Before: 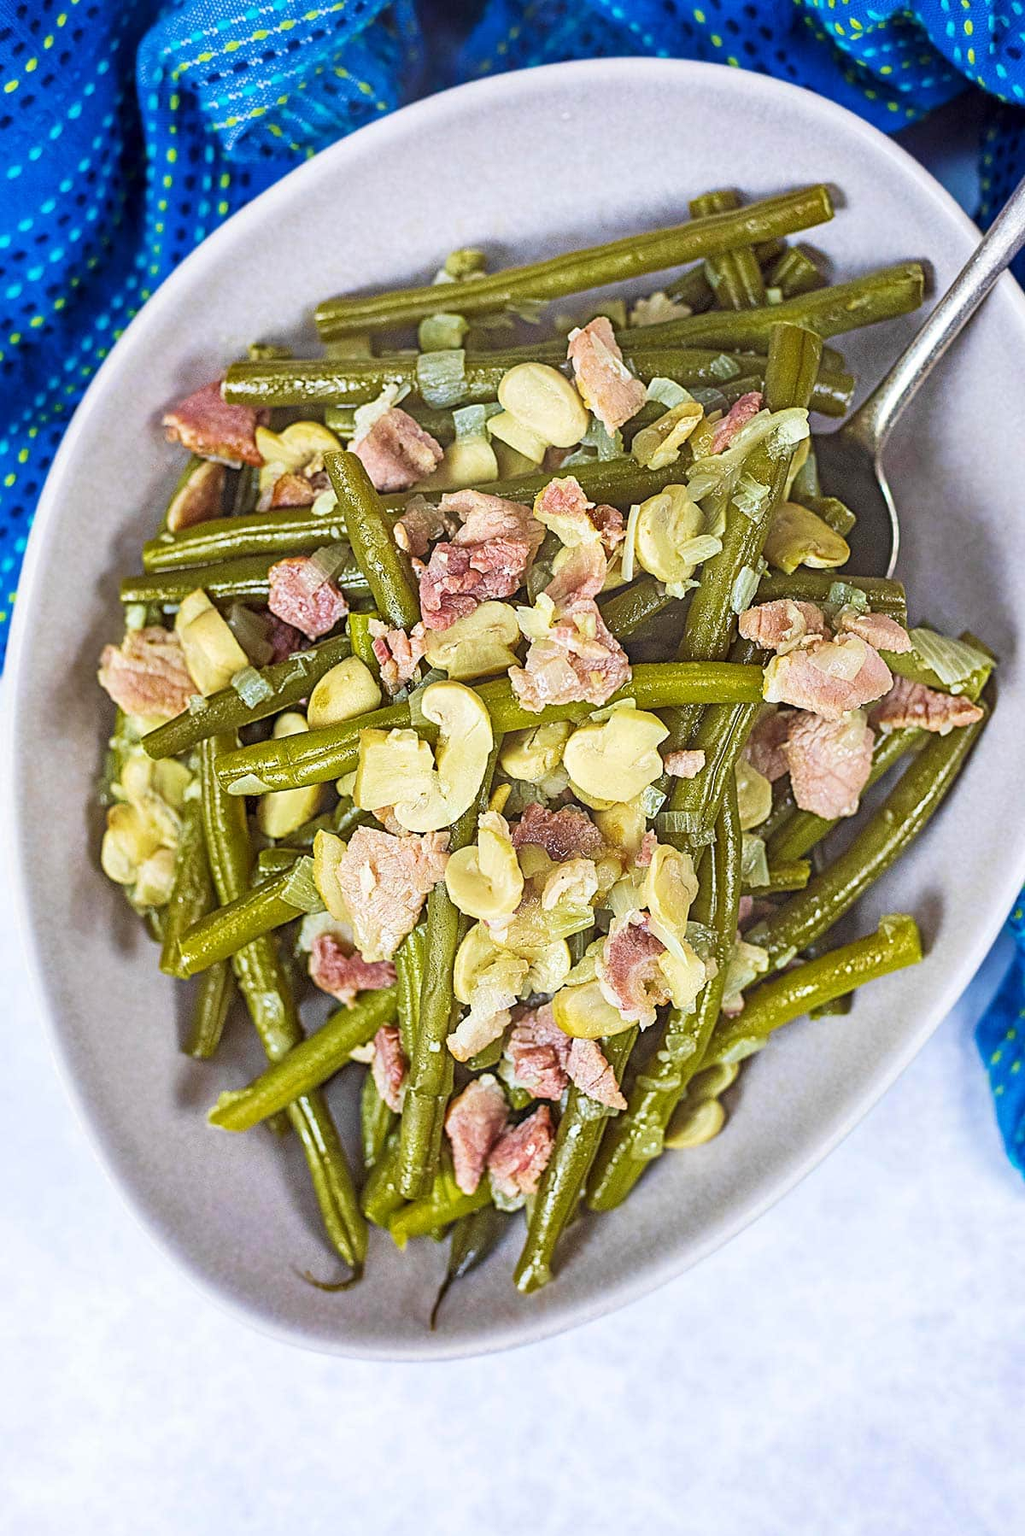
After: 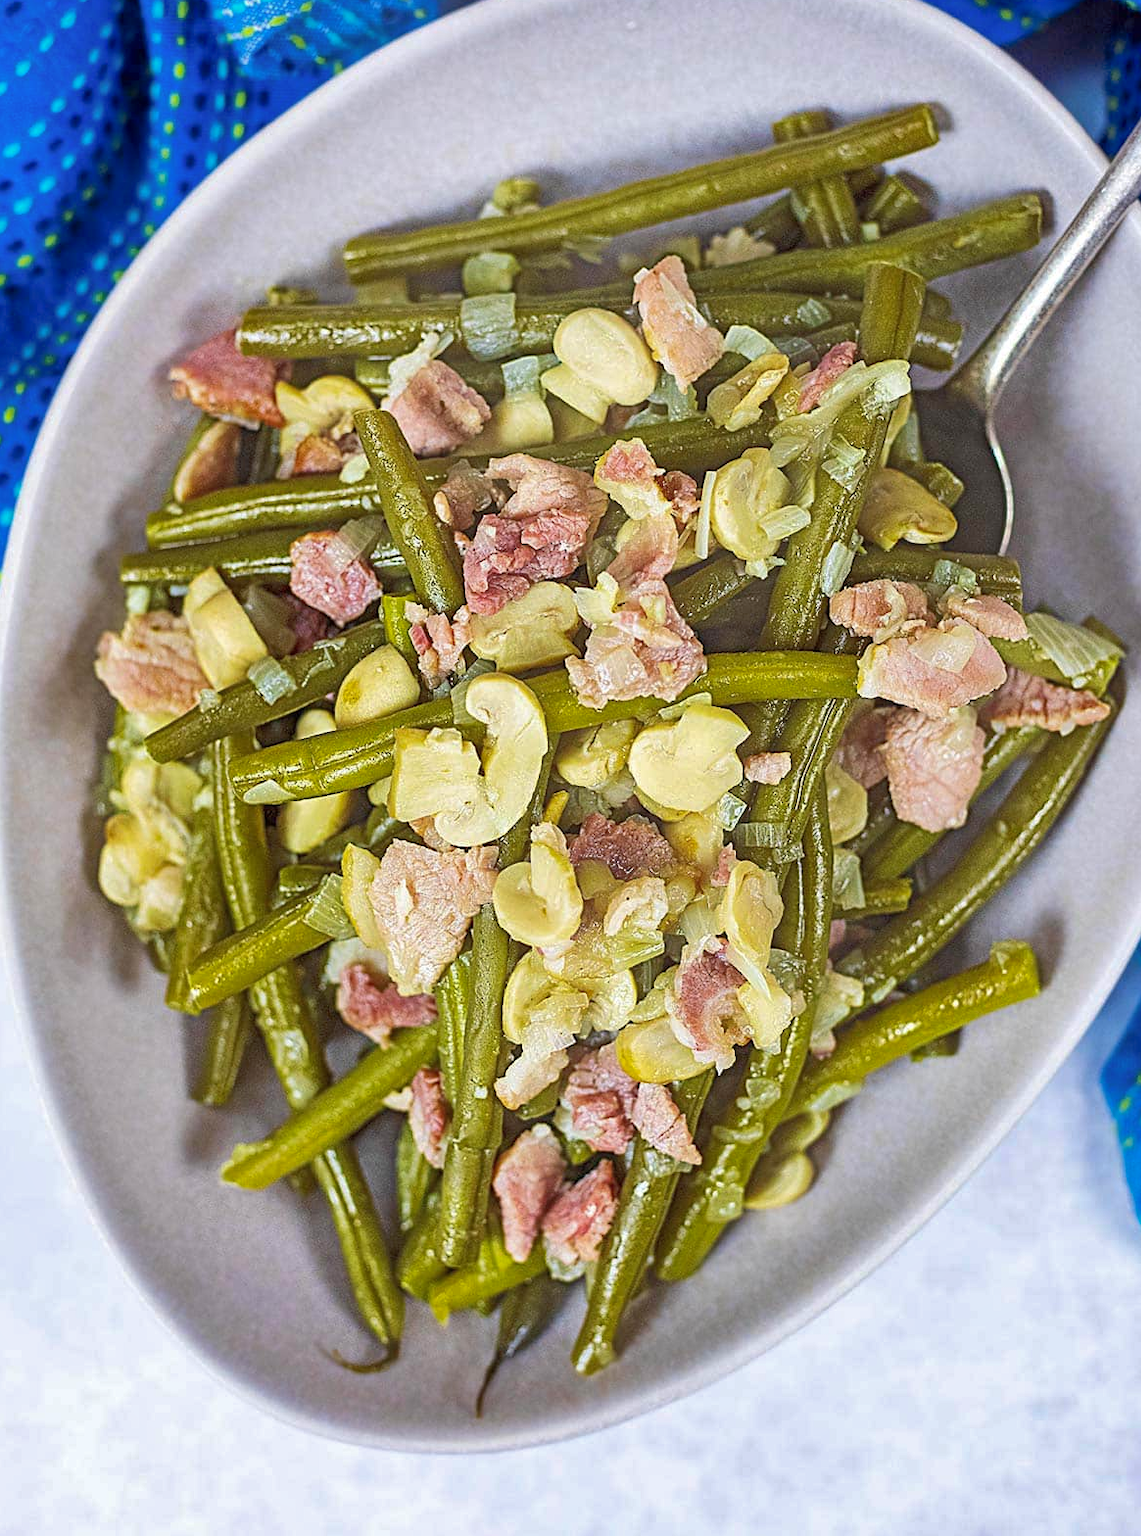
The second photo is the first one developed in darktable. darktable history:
shadows and highlights: on, module defaults
crop: left 1.507%, top 6.147%, right 1.379%, bottom 6.637%
